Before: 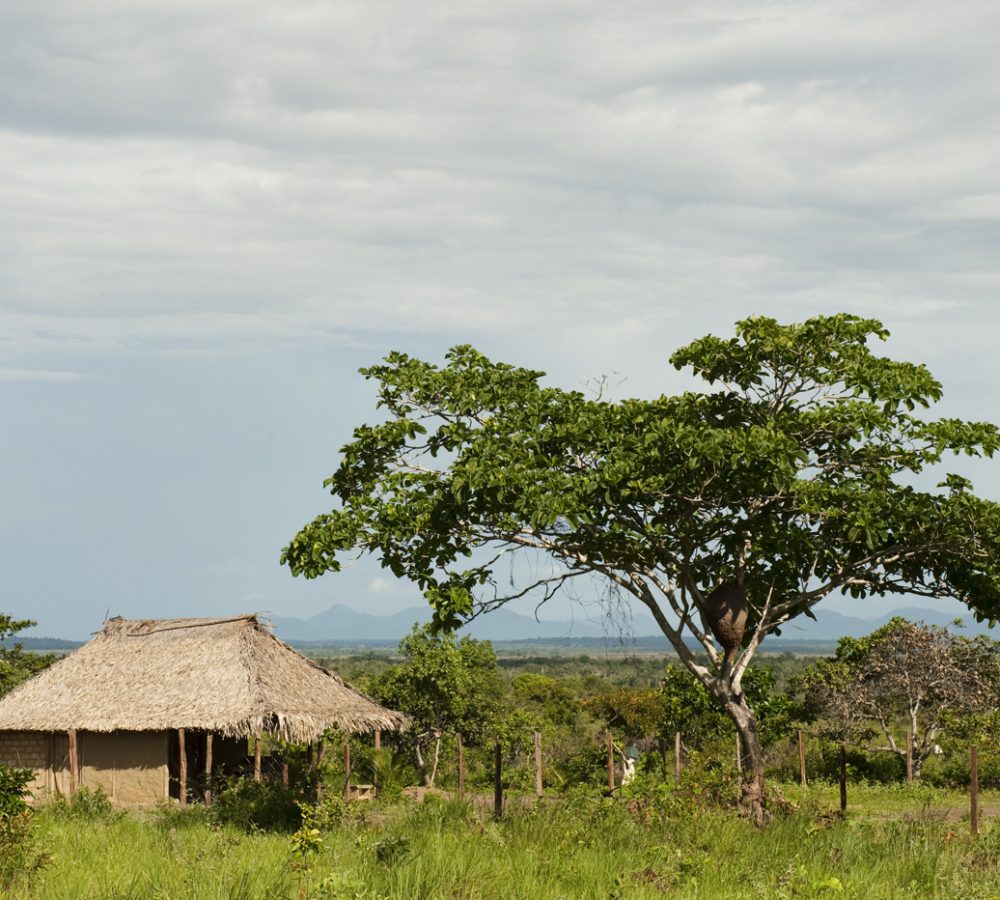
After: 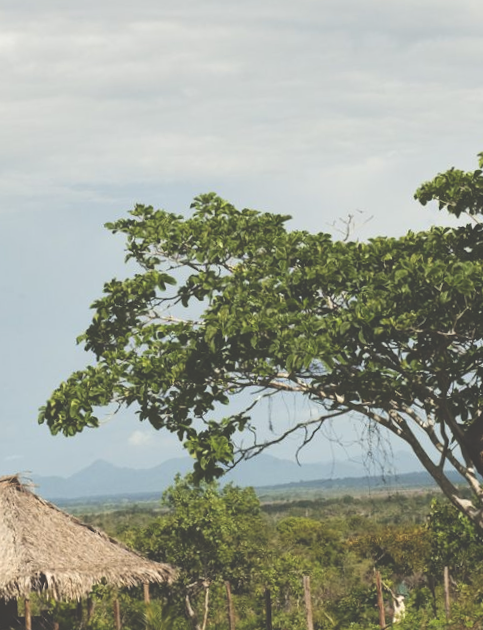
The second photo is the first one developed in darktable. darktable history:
crop and rotate: angle 0.02°, left 24.353%, top 13.219%, right 26.156%, bottom 8.224%
tone equalizer: on, module defaults
exposure: black level correction -0.041, exposure 0.064 EV, compensate highlight preservation false
rotate and perspective: rotation -3.52°, crop left 0.036, crop right 0.964, crop top 0.081, crop bottom 0.919
